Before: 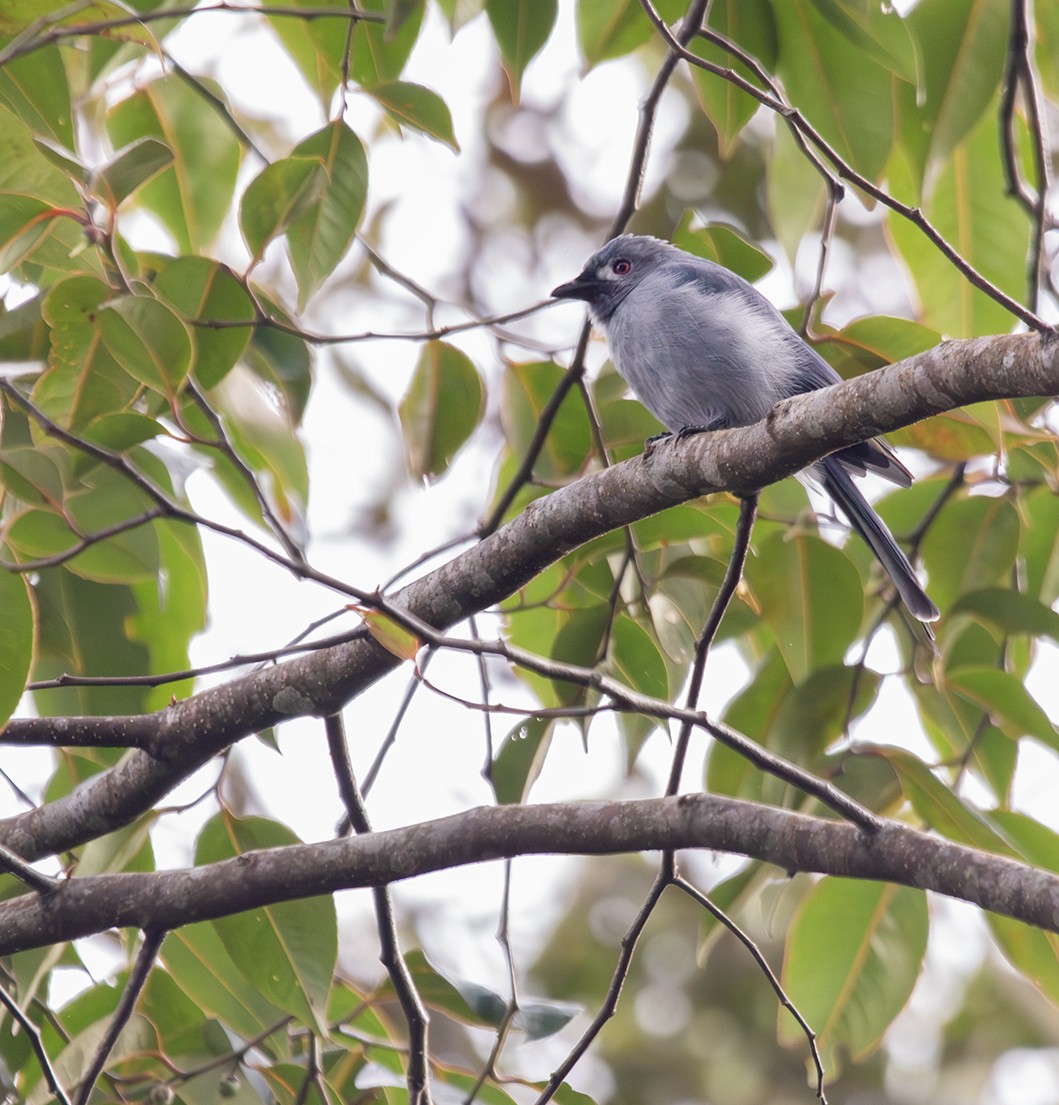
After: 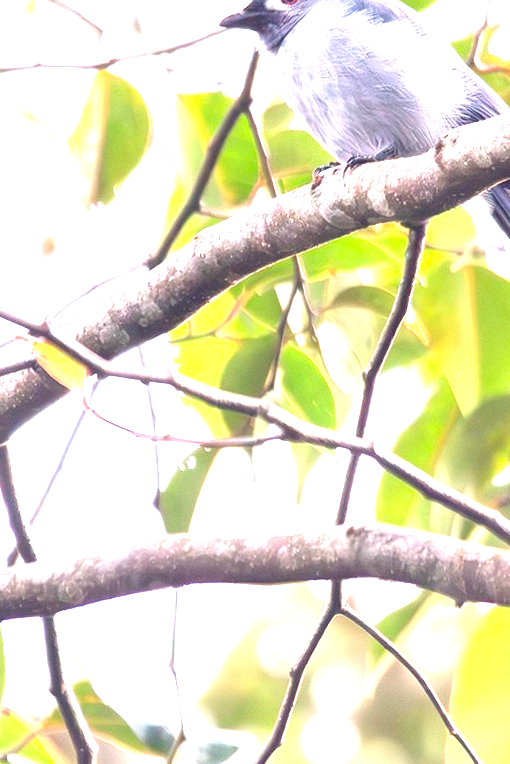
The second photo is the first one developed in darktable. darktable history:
crop: left 31.359%, top 24.501%, right 20.447%, bottom 6.326%
exposure: black level correction 0, exposure 2.144 EV, compensate exposure bias true, compensate highlight preservation false
